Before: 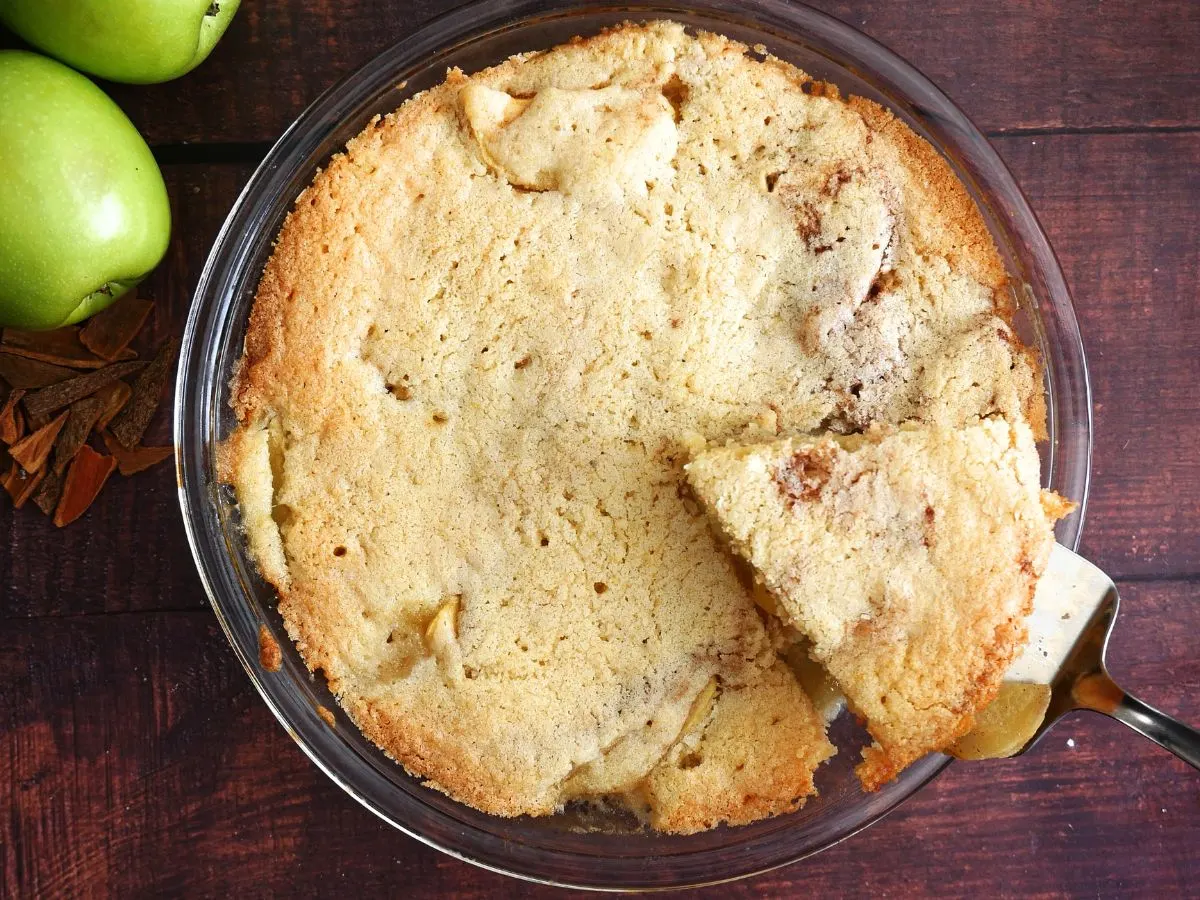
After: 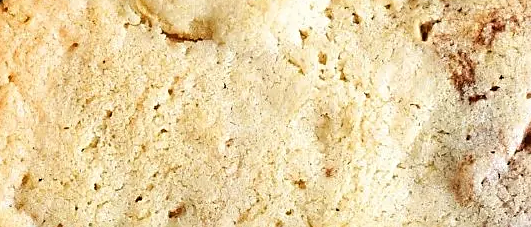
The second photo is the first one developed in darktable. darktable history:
crop: left 28.858%, top 16.873%, right 26.836%, bottom 57.836%
sharpen: on, module defaults
